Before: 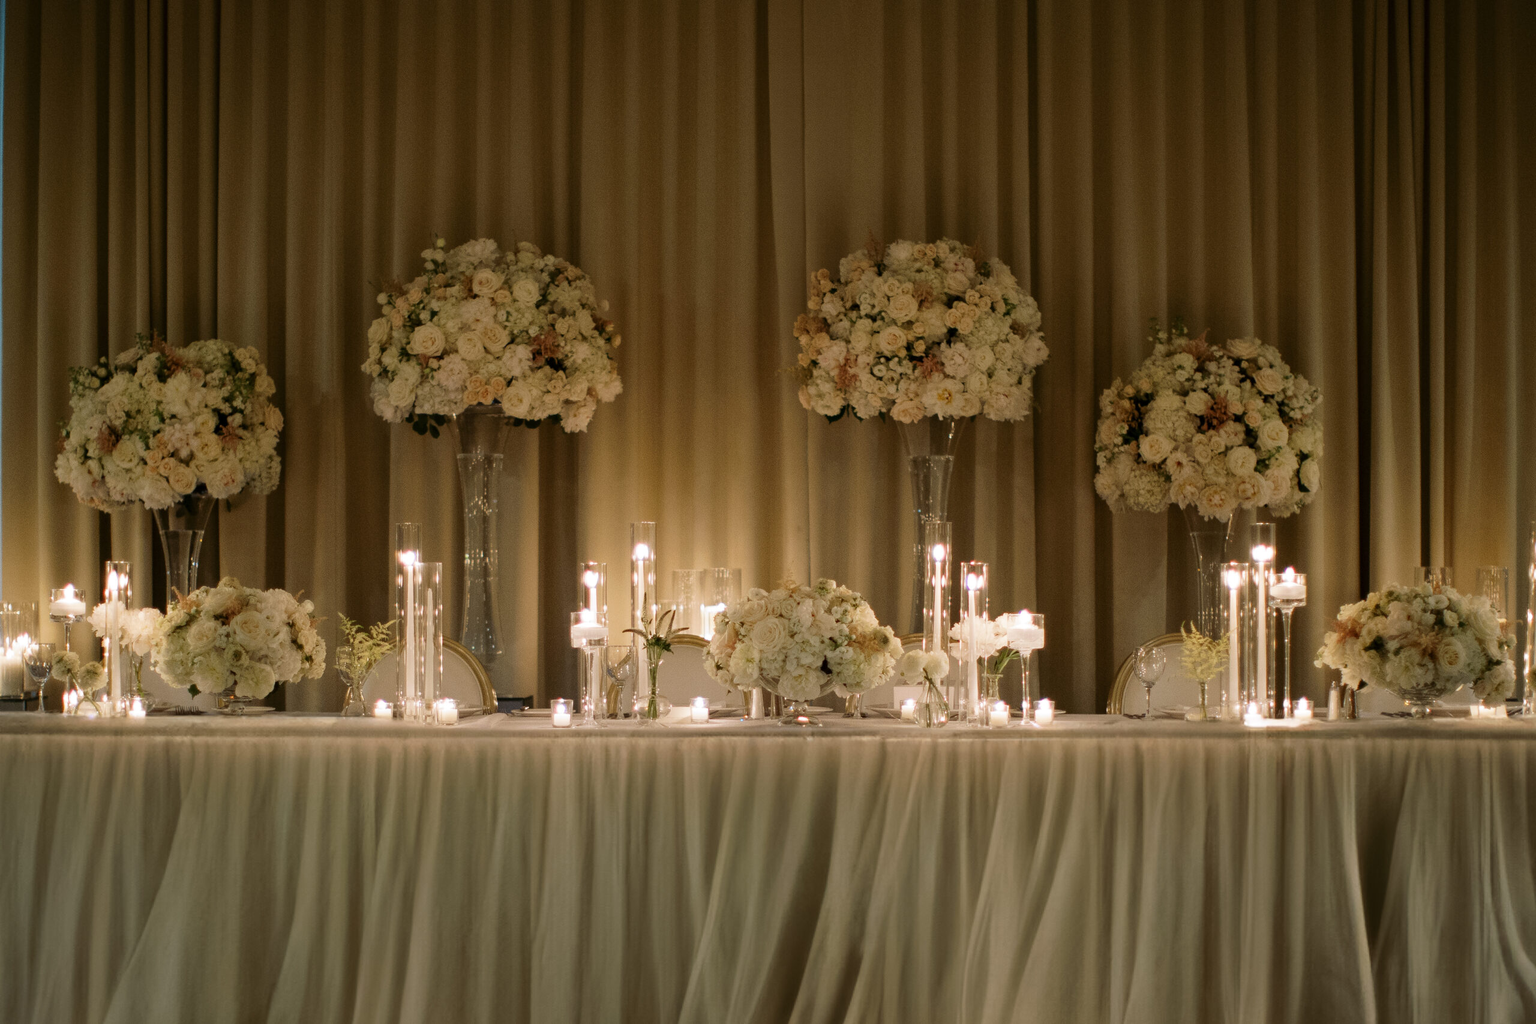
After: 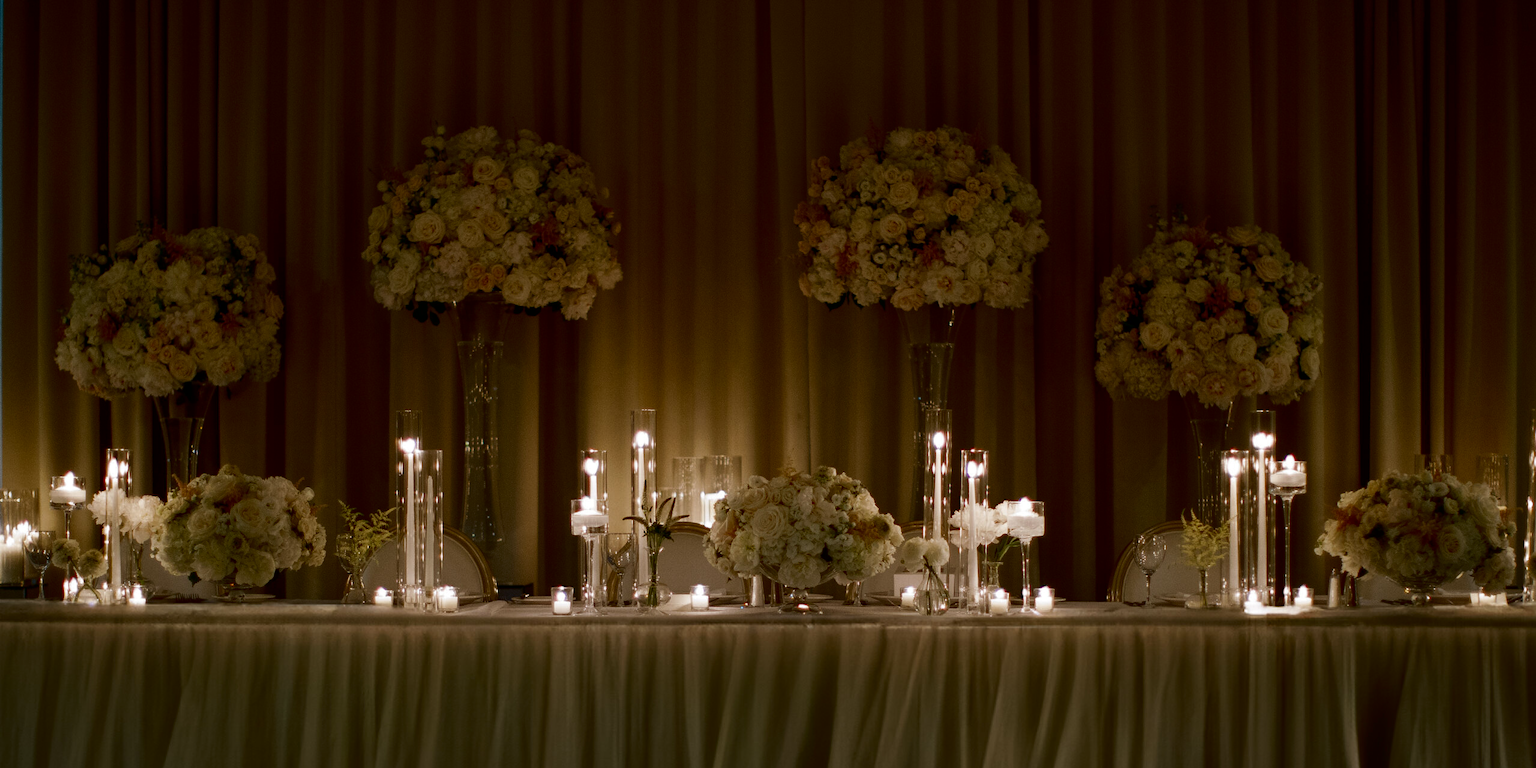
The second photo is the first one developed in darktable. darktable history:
contrast brightness saturation: brightness -0.52
crop: top 11.038%, bottom 13.962%
